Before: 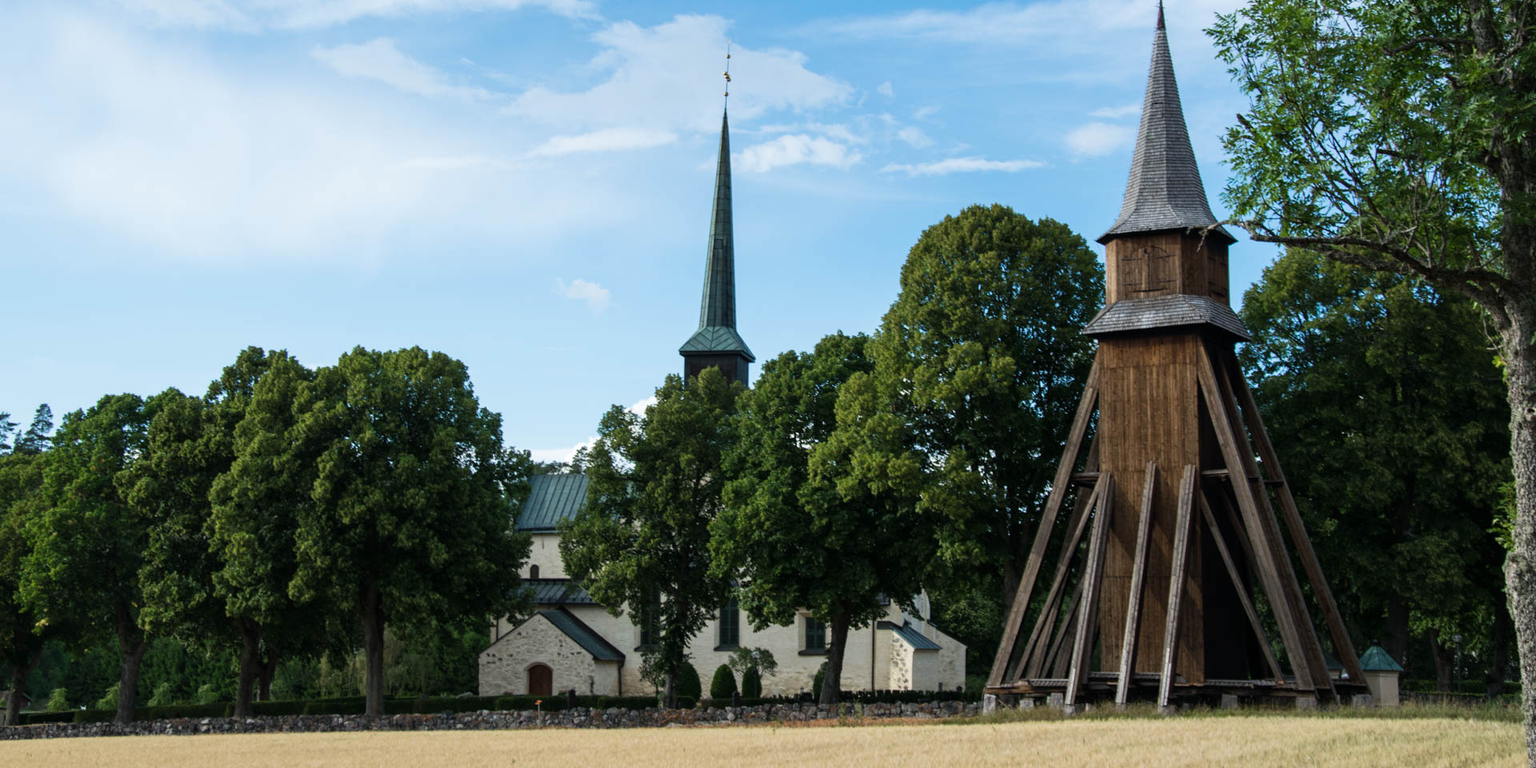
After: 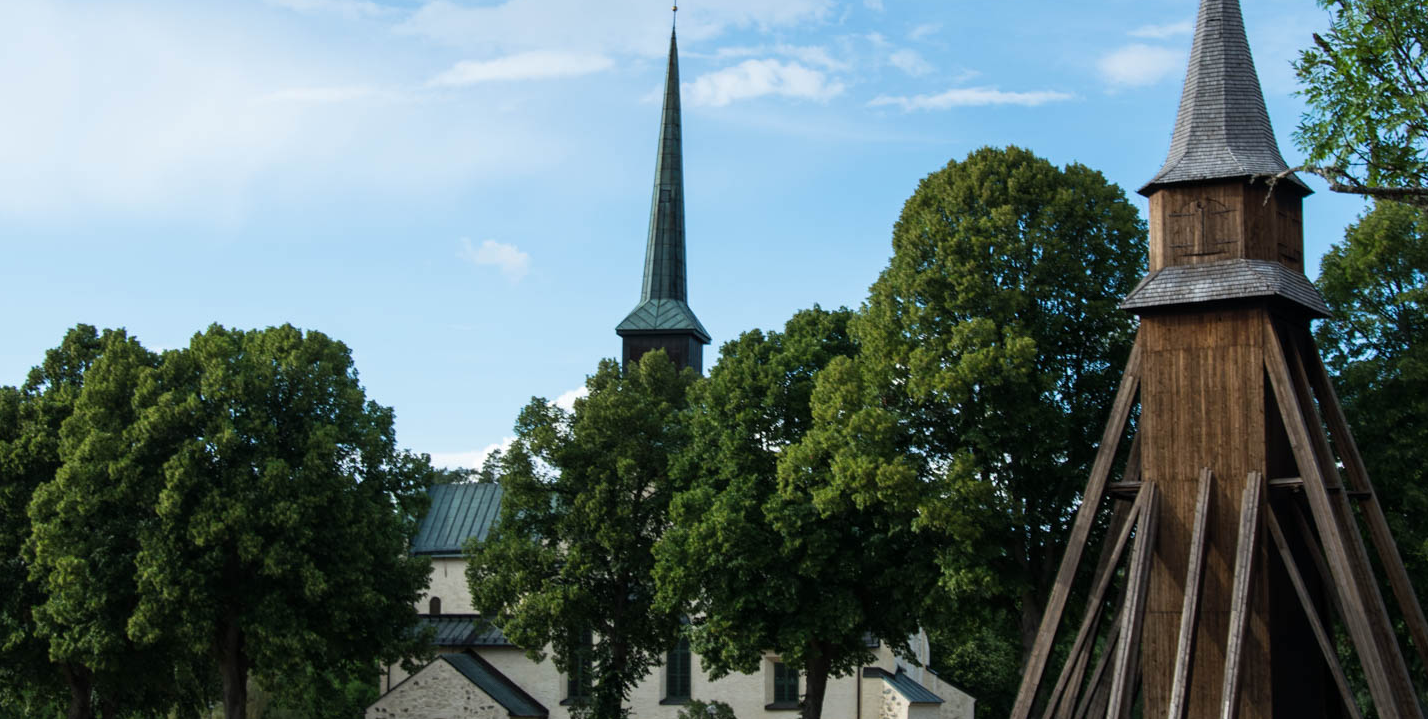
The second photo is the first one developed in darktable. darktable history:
crop and rotate: left 12.156%, top 11.375%, right 13.451%, bottom 13.696%
